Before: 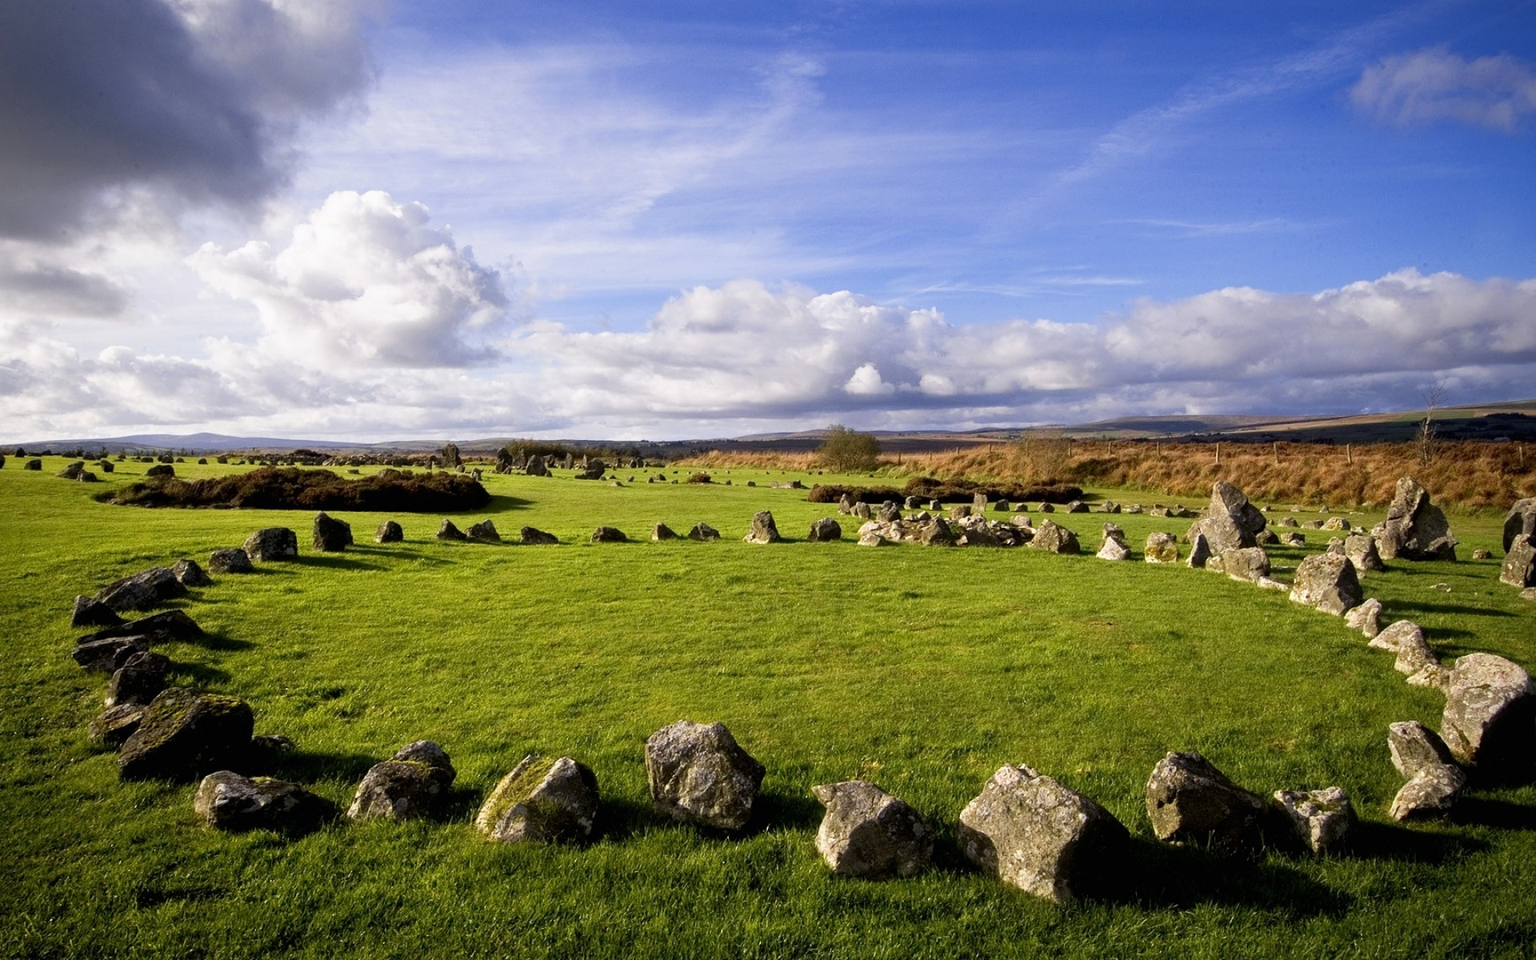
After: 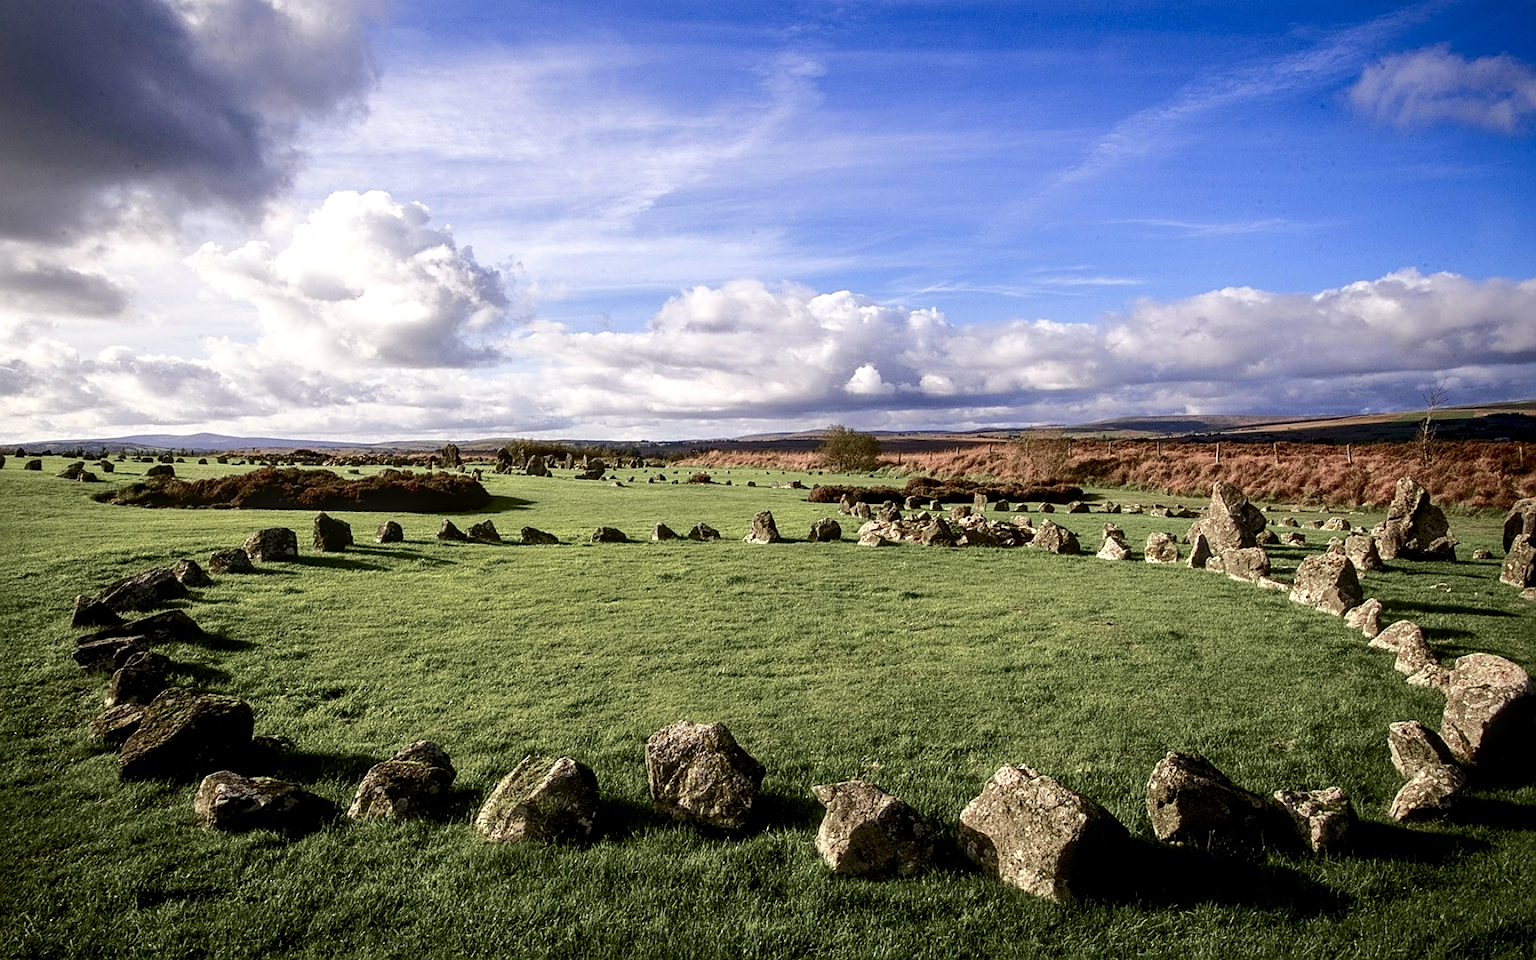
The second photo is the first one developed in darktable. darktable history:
sharpen: on, module defaults
exposure: exposure -0.048 EV, compensate highlight preservation false
contrast equalizer: octaves 7, y [[0.6 ×6], [0.55 ×6], [0 ×6], [0 ×6], [0 ×6]], mix -0.2
tone curve: curves: ch0 [(0, 0.021) (0.059, 0.053) (0.212, 0.18) (0.337, 0.304) (0.495, 0.505) (0.725, 0.731) (0.89, 0.919) (1, 1)]; ch1 [(0, 0) (0.094, 0.081) (0.285, 0.299) (0.403, 0.436) (0.479, 0.475) (0.54, 0.55) (0.615, 0.637) (0.683, 0.688) (1, 1)]; ch2 [(0, 0) (0.257, 0.217) (0.434, 0.434) (0.498, 0.507) (0.527, 0.542) (0.597, 0.587) (0.658, 0.595) (1, 1)], color space Lab, independent channels, preserve colors none
local contrast: detail 140%
